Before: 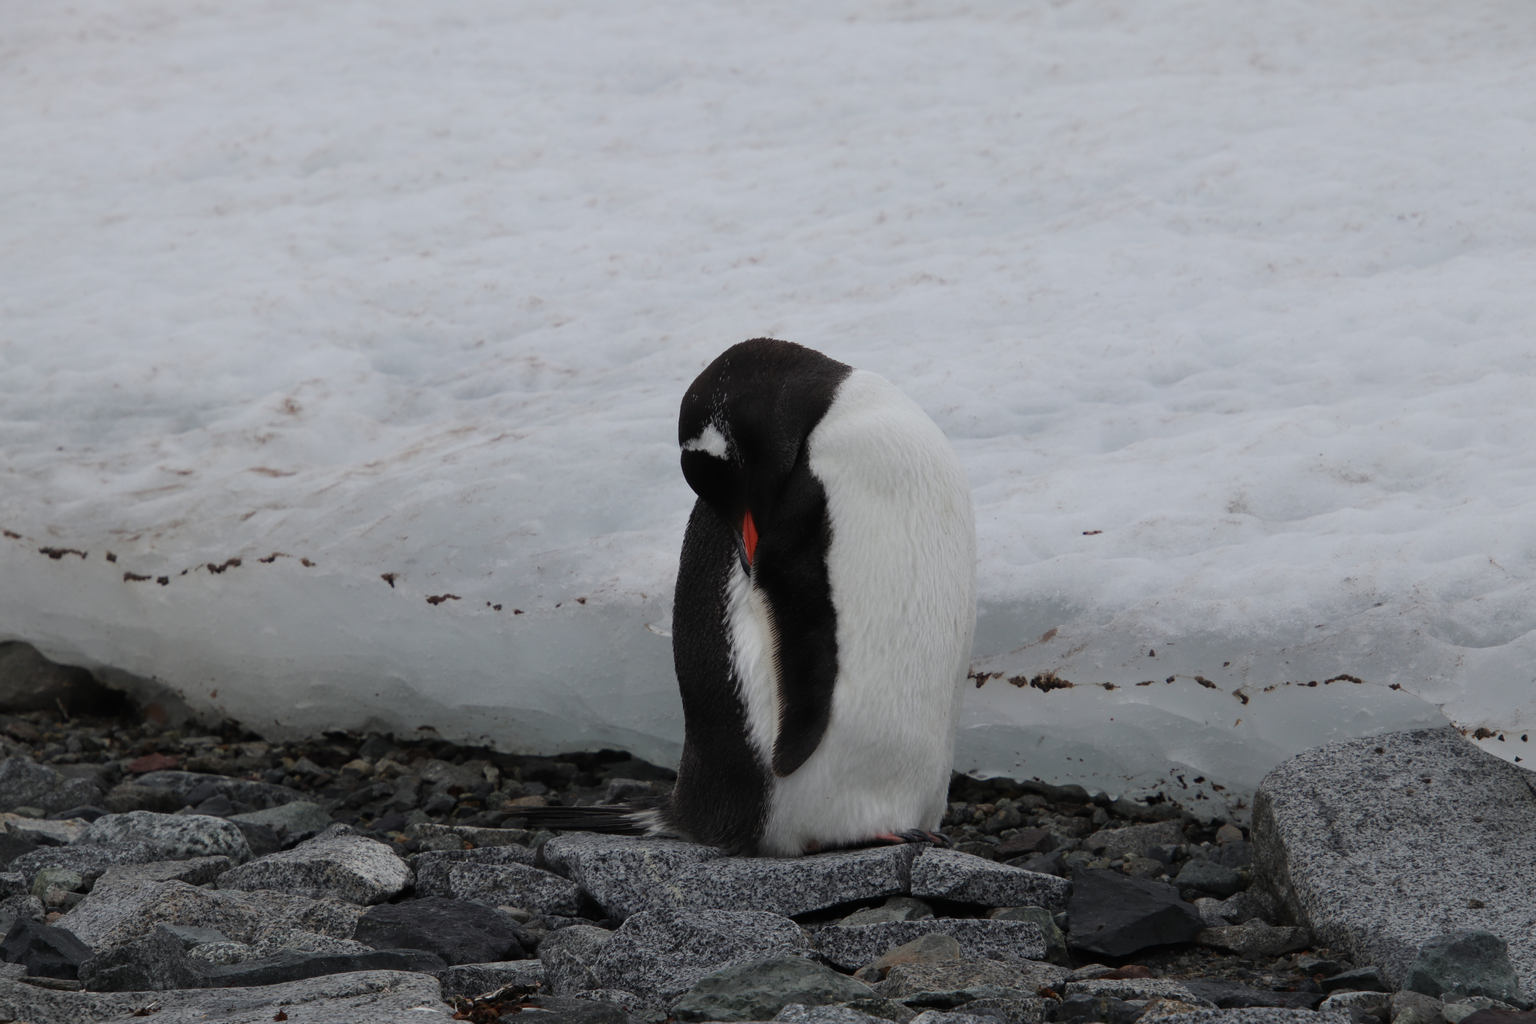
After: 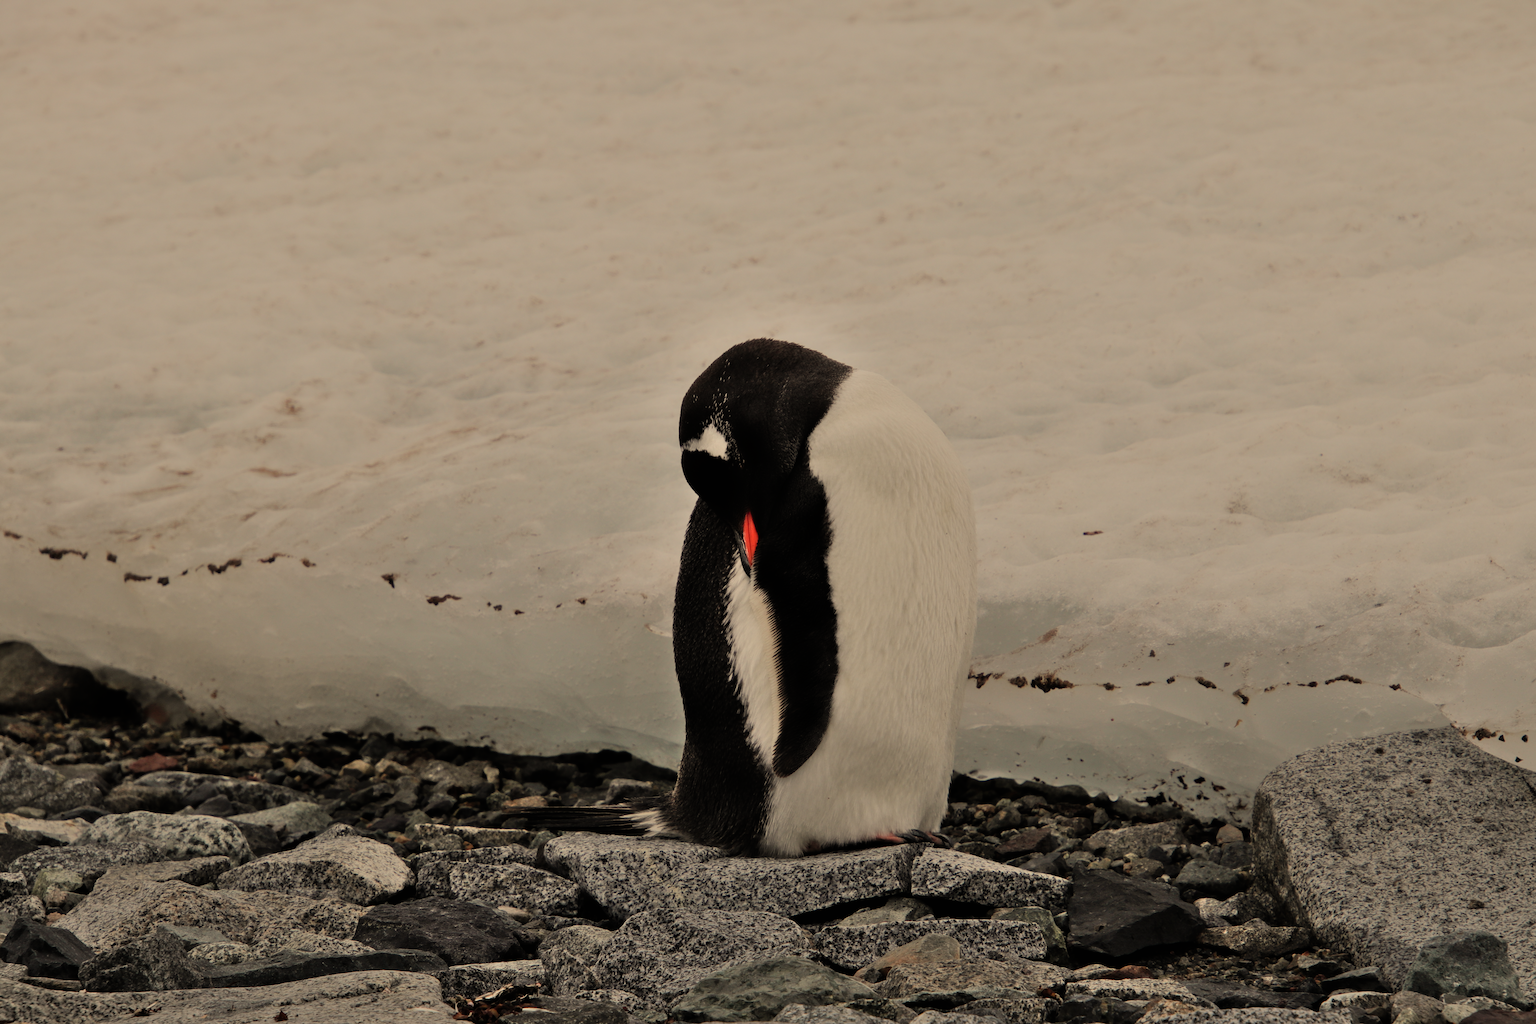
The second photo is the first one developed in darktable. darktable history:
filmic rgb: black relative exposure -7.65 EV, white relative exposure 4.56 EV, hardness 3.61
white balance: red 1.138, green 0.996, blue 0.812
shadows and highlights: shadows color adjustment 97.66%, soften with gaussian
